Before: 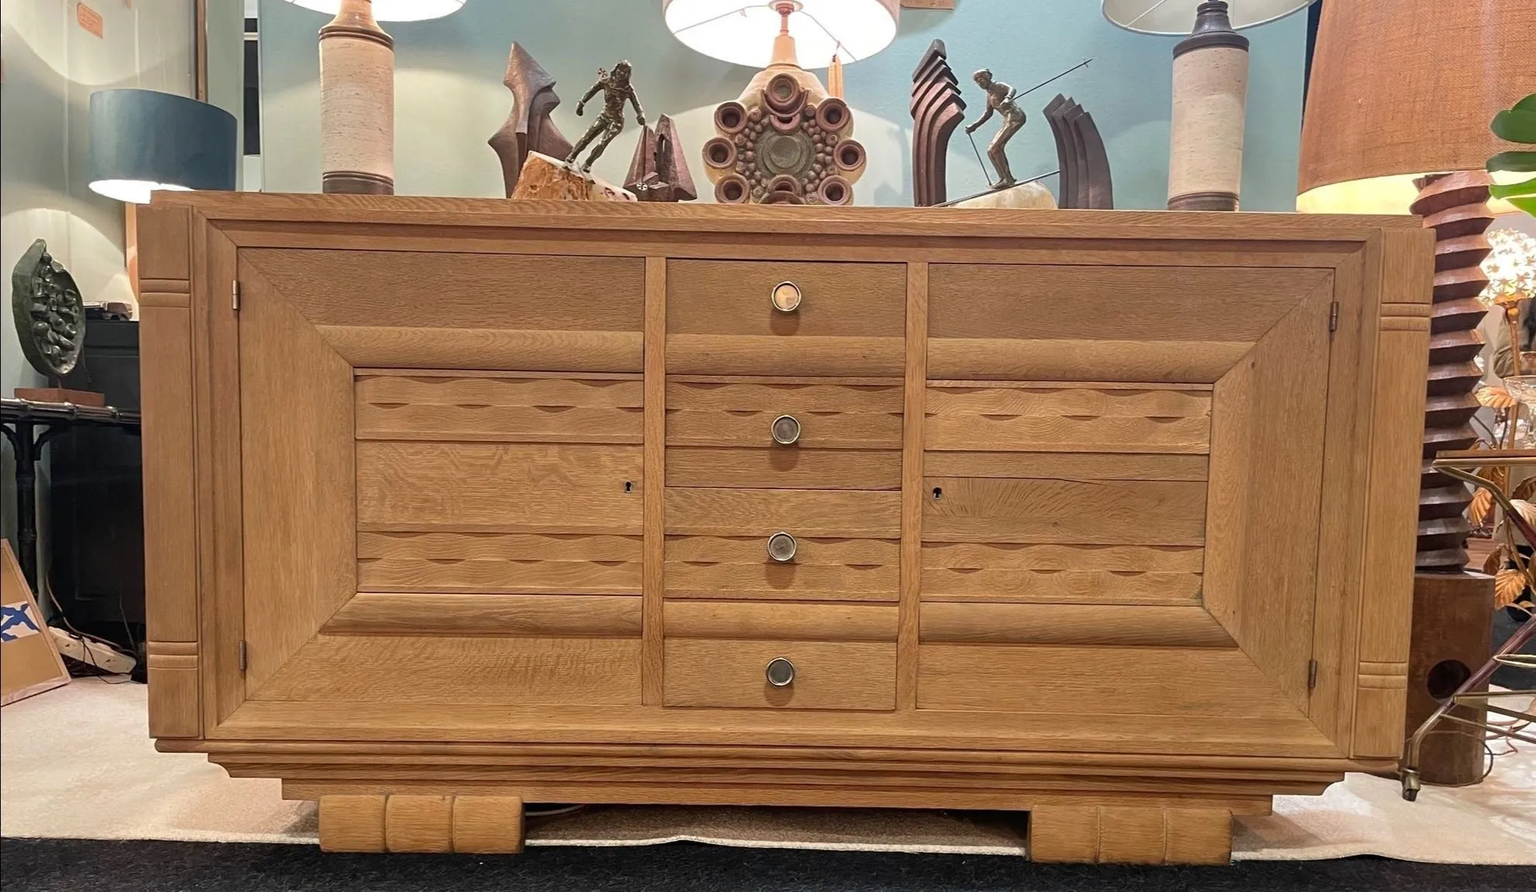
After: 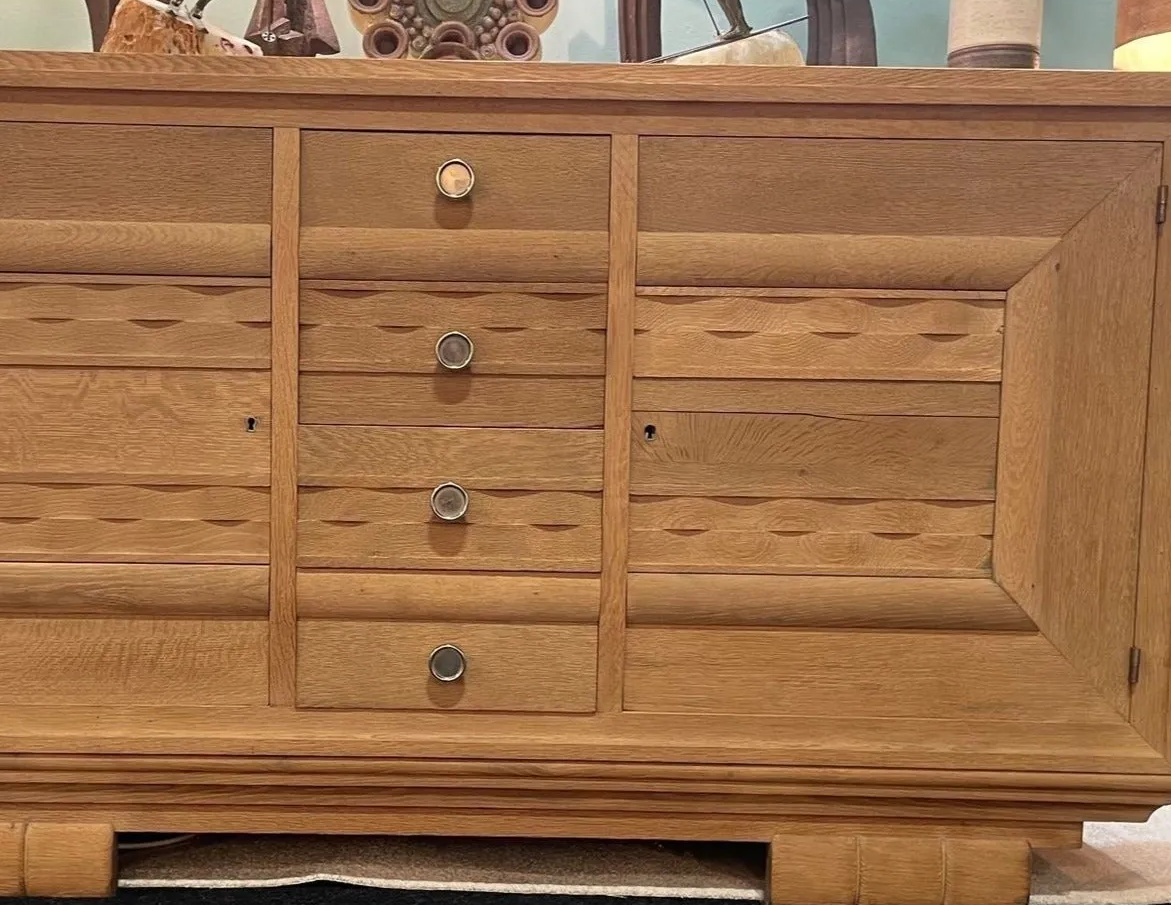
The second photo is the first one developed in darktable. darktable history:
white balance: emerald 1
crop and rotate: left 28.256%, top 17.734%, right 12.656%, bottom 3.573%
